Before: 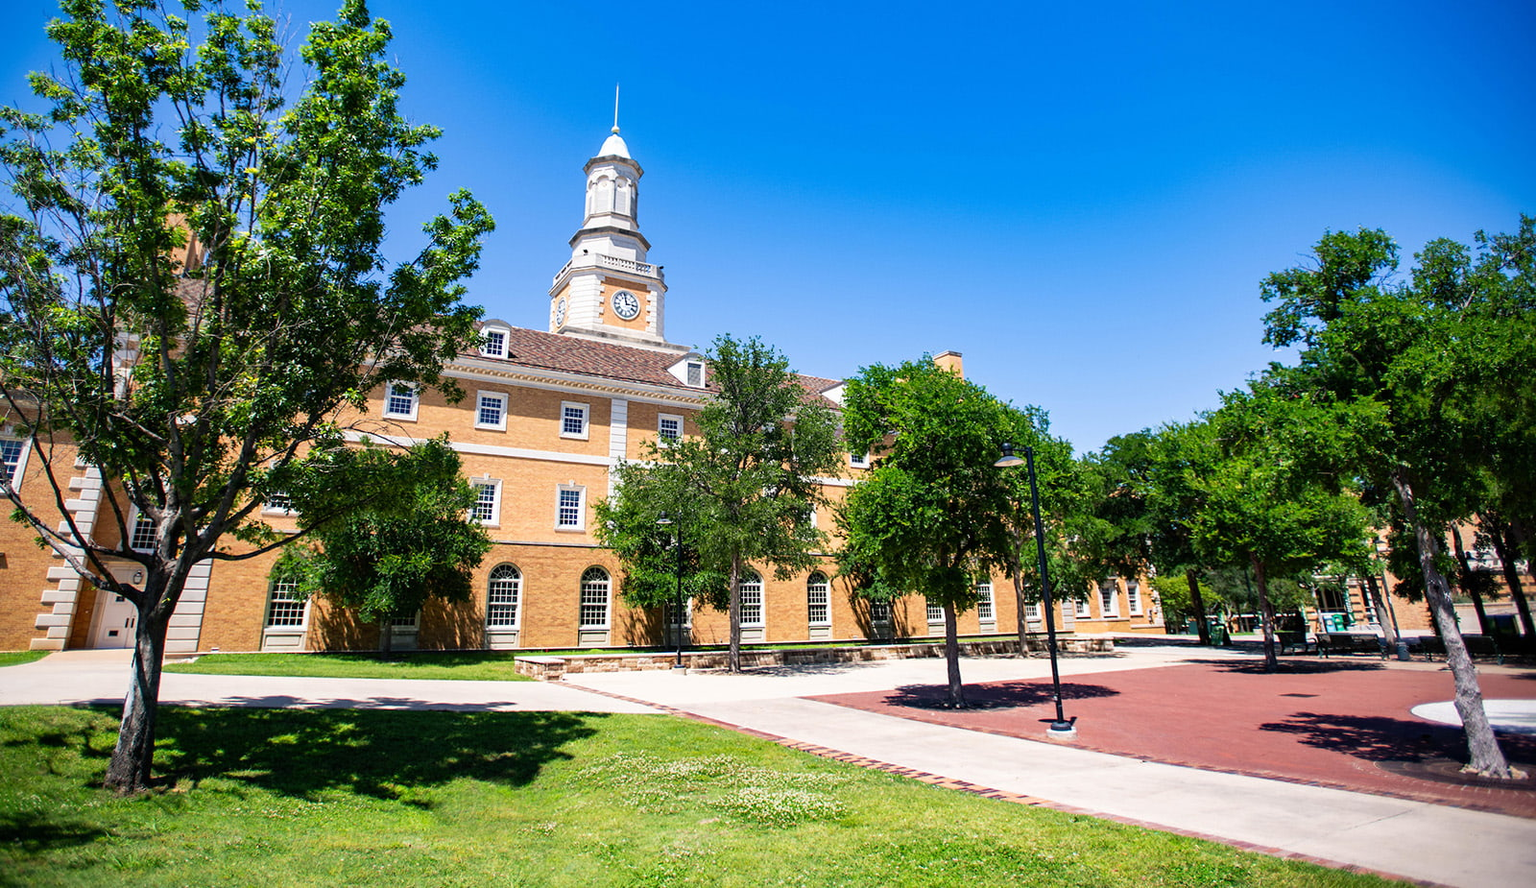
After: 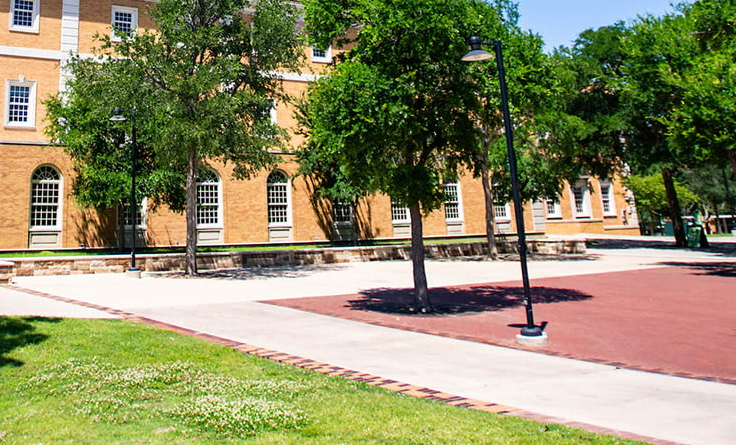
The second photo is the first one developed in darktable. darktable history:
crop: left 35.898%, top 45.951%, right 18.094%, bottom 5.912%
